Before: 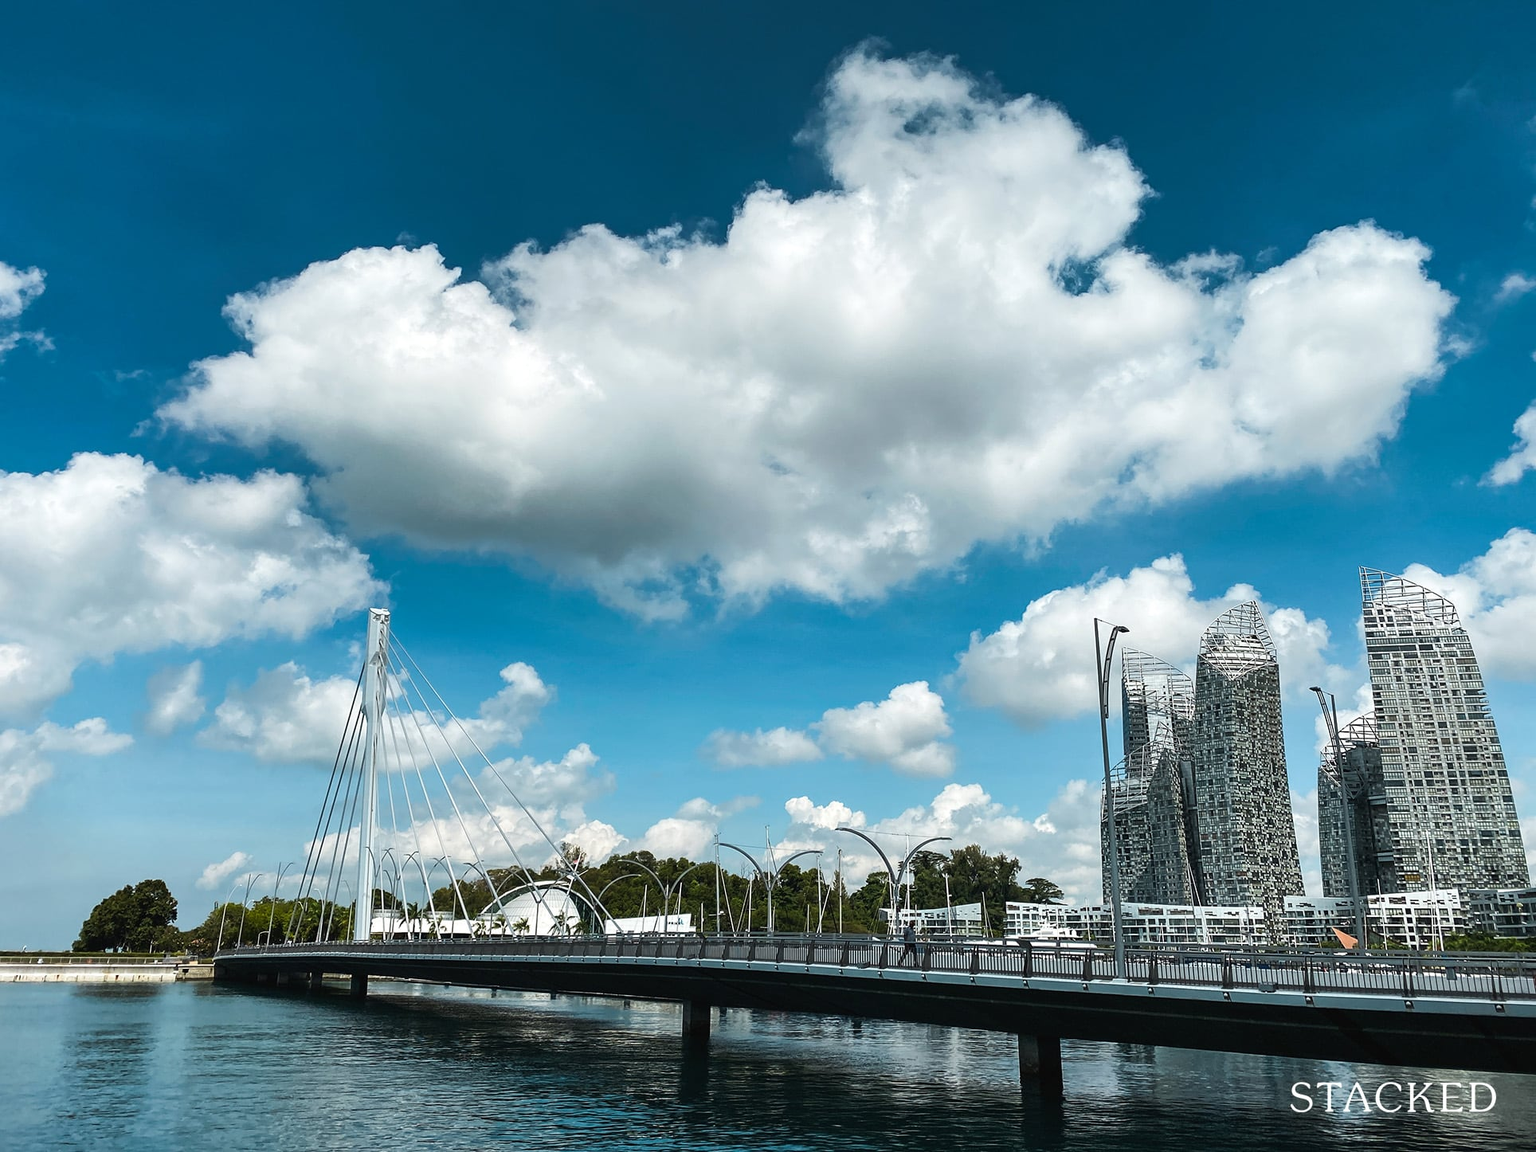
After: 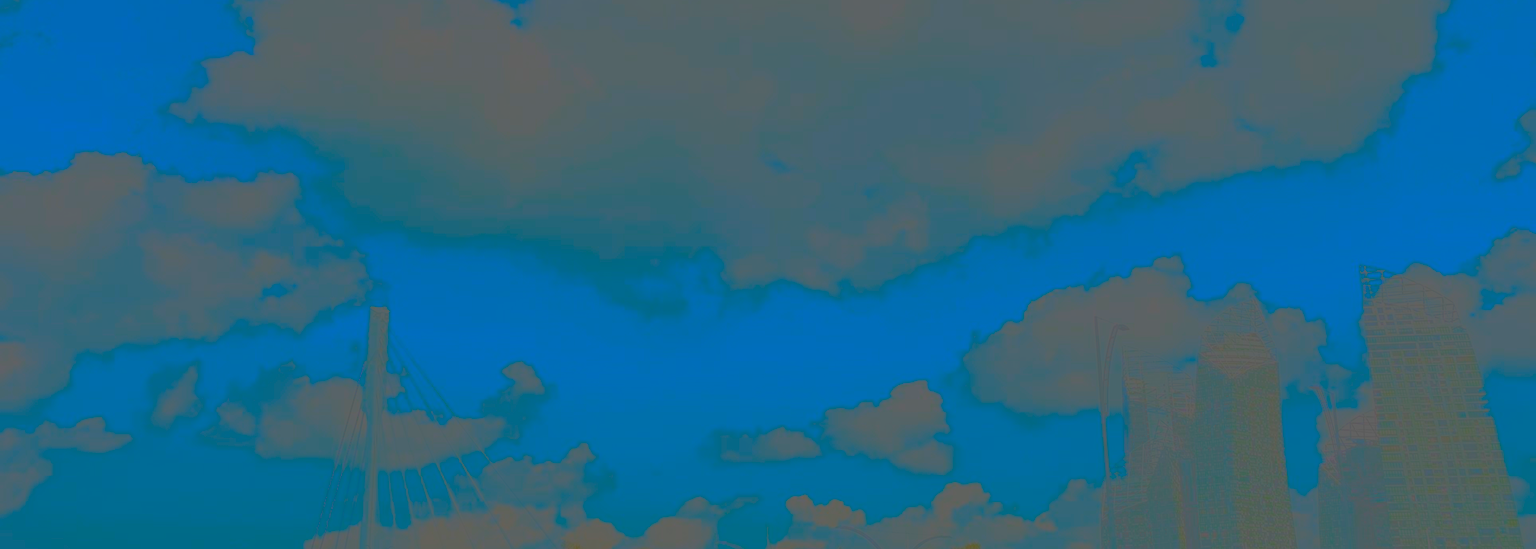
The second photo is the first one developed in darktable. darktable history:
contrast brightness saturation: contrast -0.971, brightness -0.166, saturation 0.73
crop and rotate: top 26.222%, bottom 26.046%
